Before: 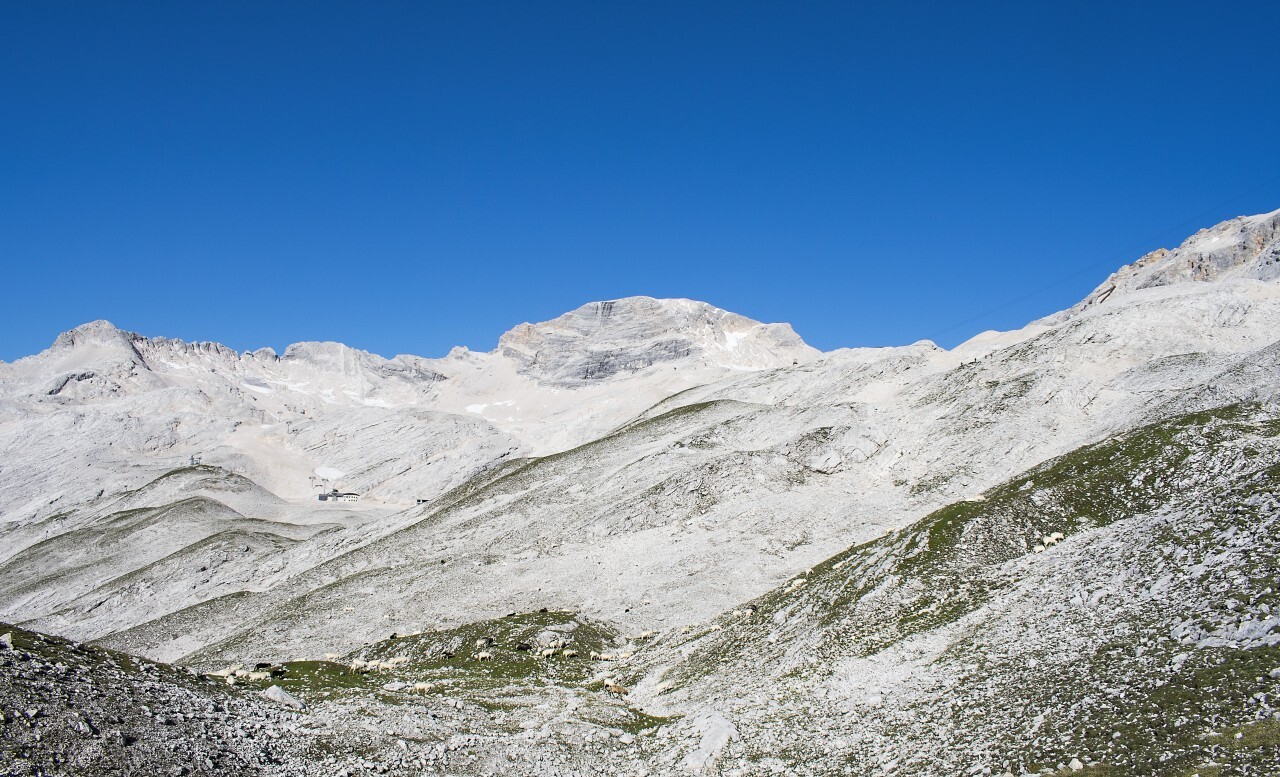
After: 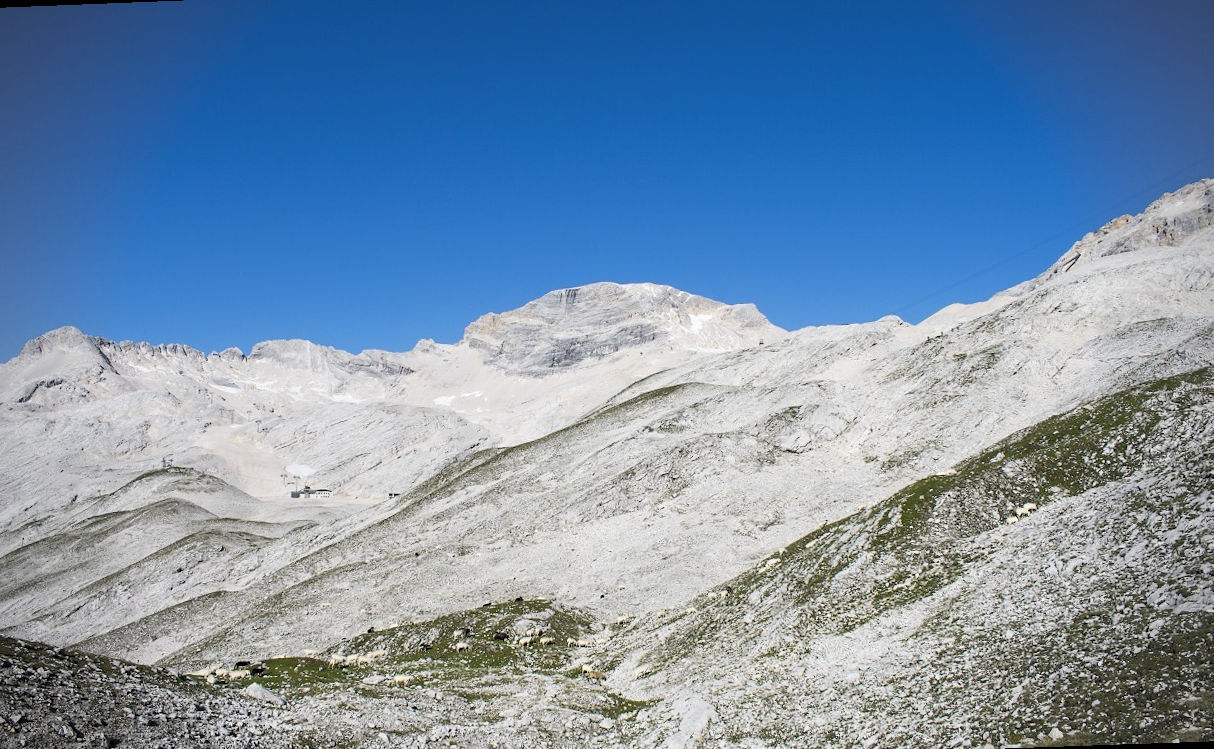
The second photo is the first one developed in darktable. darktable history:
vignetting: on, module defaults
rotate and perspective: rotation -2.12°, lens shift (vertical) 0.009, lens shift (horizontal) -0.008, automatic cropping original format, crop left 0.036, crop right 0.964, crop top 0.05, crop bottom 0.959
